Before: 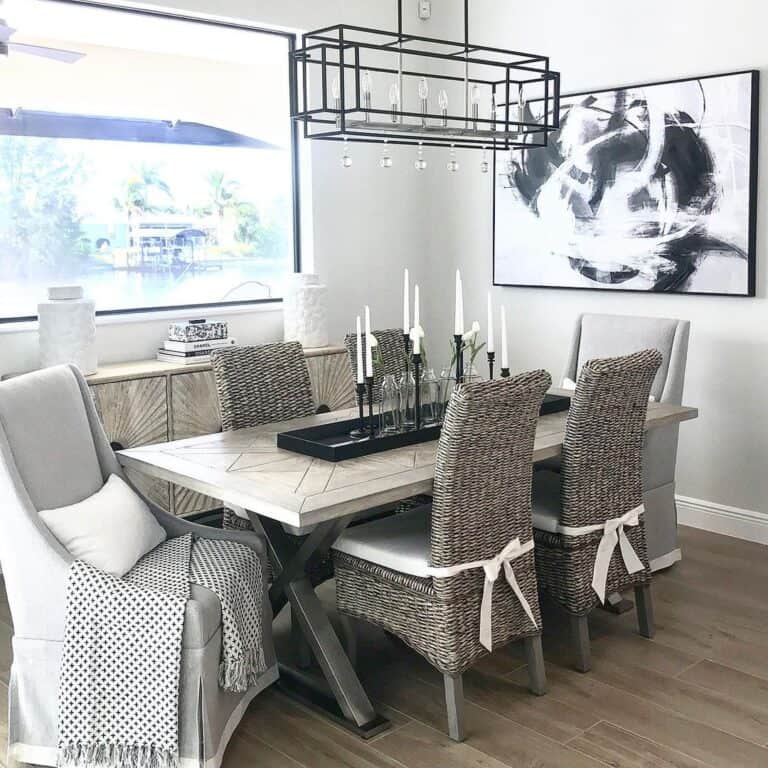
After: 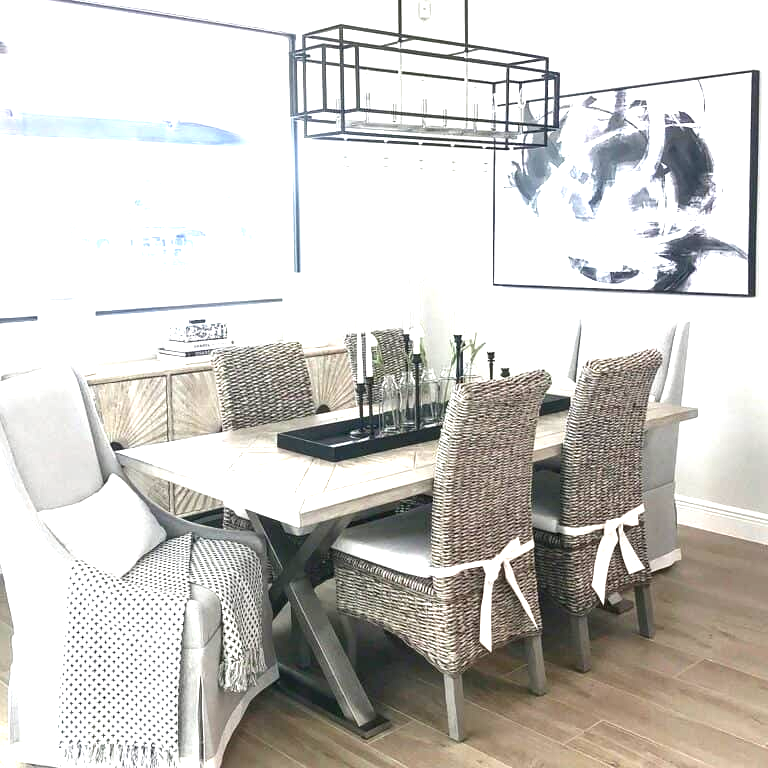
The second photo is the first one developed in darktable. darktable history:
exposure: exposure 1.151 EV, compensate highlight preservation false
